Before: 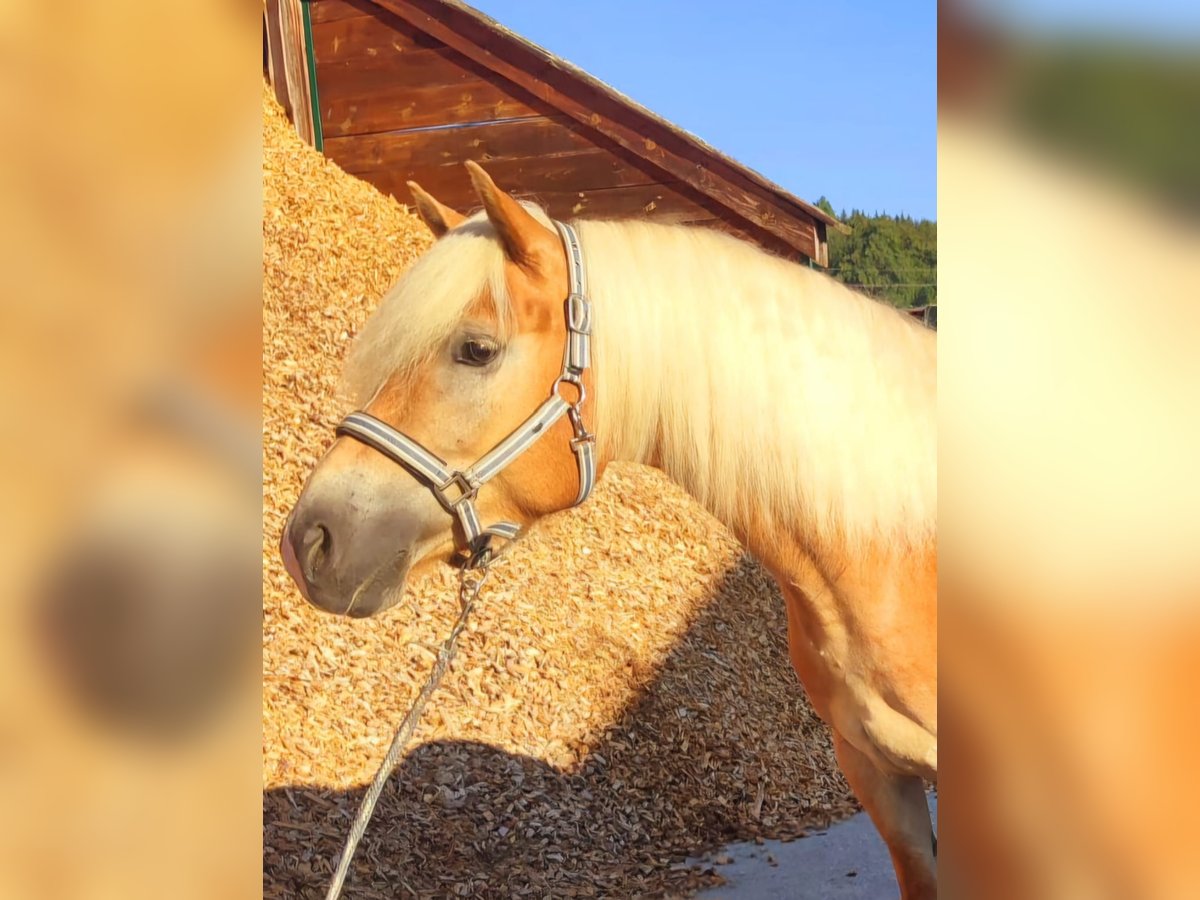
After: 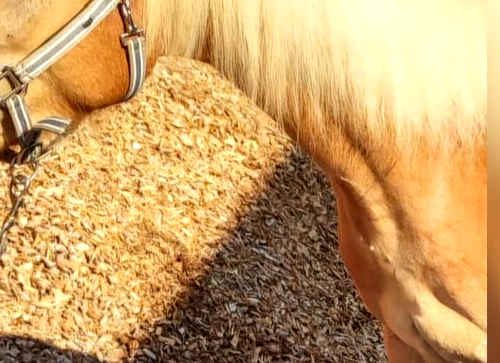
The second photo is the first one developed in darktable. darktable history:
local contrast: detail 160%
crop: left 37.578%, top 45.035%, right 20.673%, bottom 13.501%
